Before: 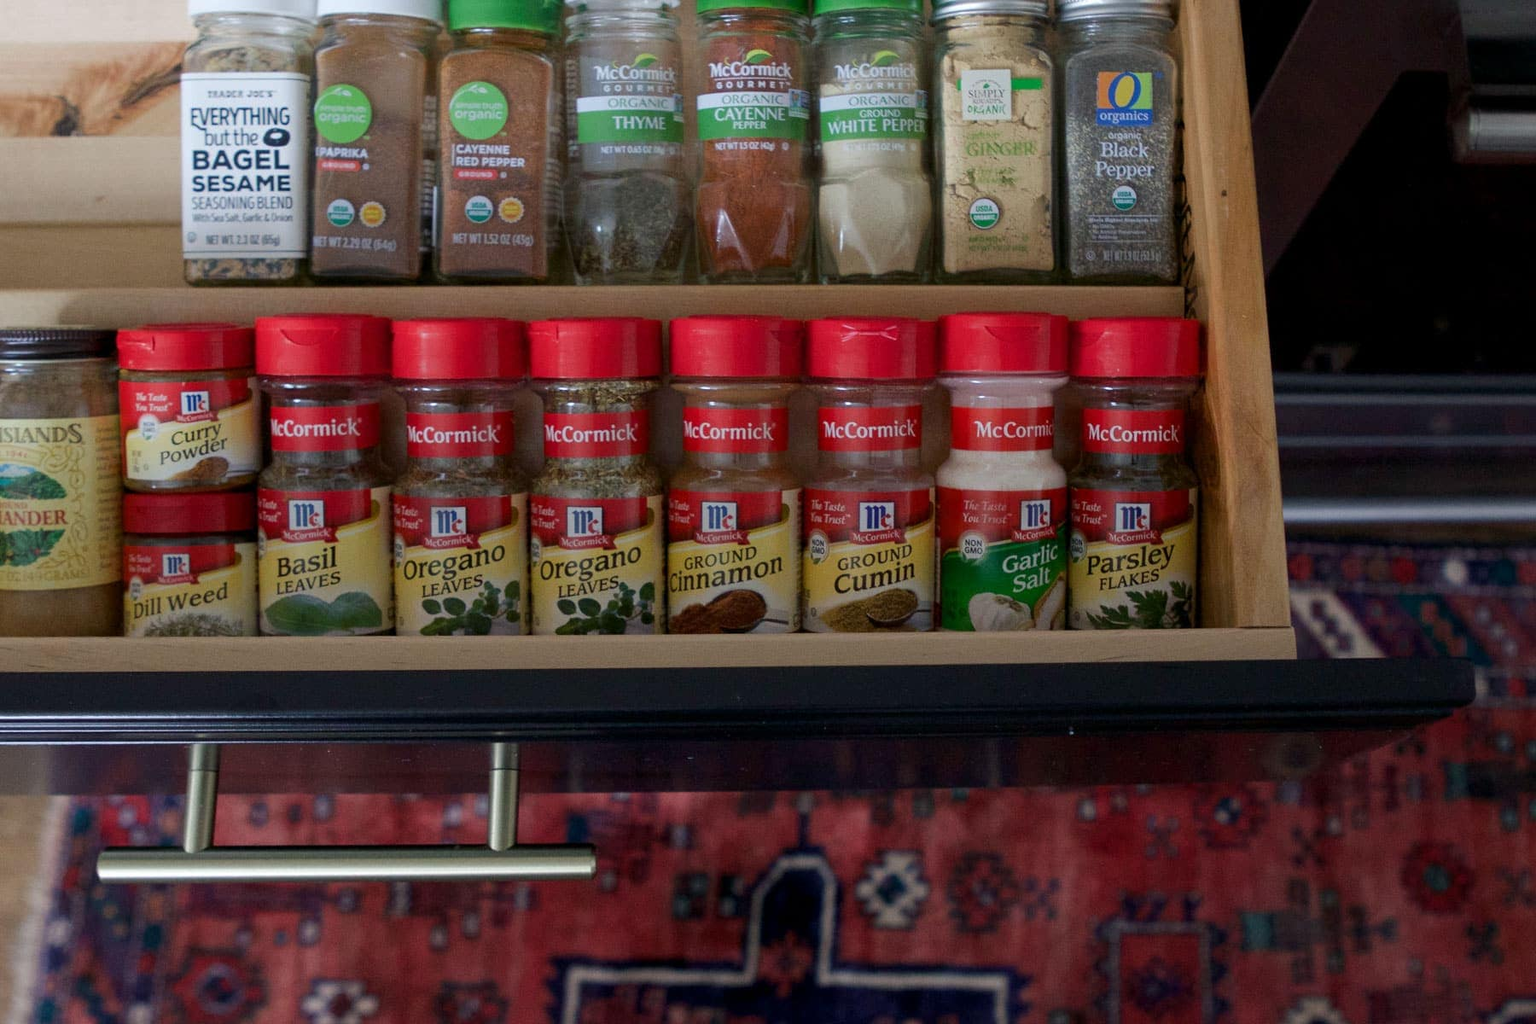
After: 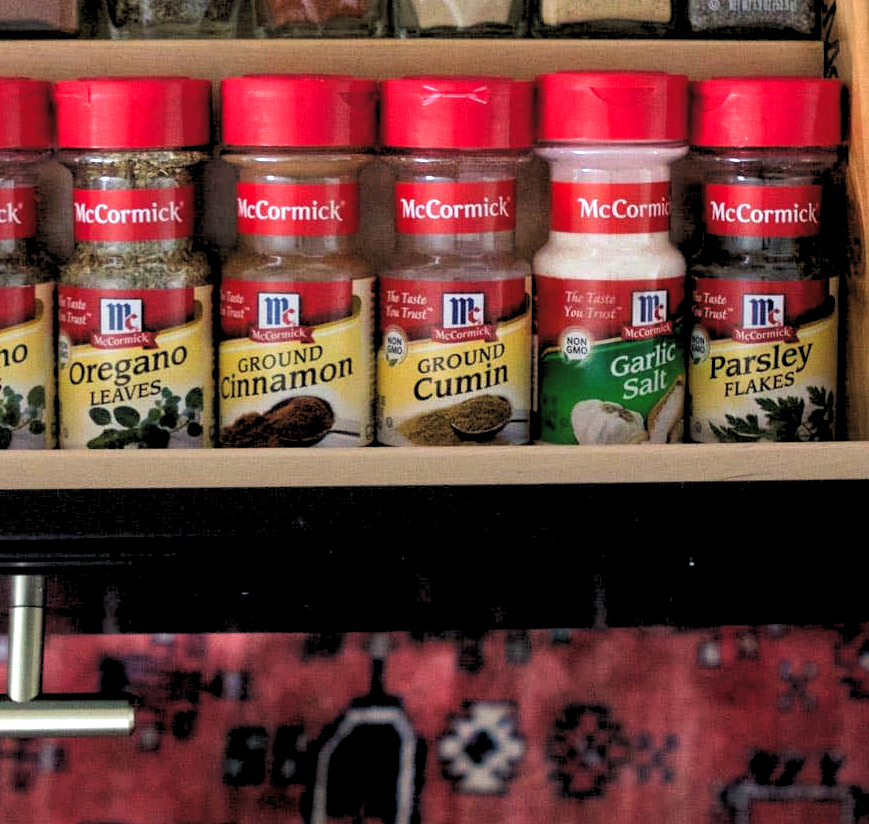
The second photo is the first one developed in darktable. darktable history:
crop: left 31.379%, top 24.658%, right 20.326%, bottom 6.628%
tone curve: curves: ch0 [(0, 0) (0.003, 0.014) (0.011, 0.019) (0.025, 0.029) (0.044, 0.047) (0.069, 0.071) (0.1, 0.101) (0.136, 0.131) (0.177, 0.166) (0.224, 0.212) (0.277, 0.263) (0.335, 0.32) (0.399, 0.387) (0.468, 0.459) (0.543, 0.541) (0.623, 0.626) (0.709, 0.717) (0.801, 0.813) (0.898, 0.909) (1, 1)], preserve colors none
exposure: black level correction -0.005, exposure 1.002 EV, compensate highlight preservation false
rgb levels: levels [[0.029, 0.461, 0.922], [0, 0.5, 1], [0, 0.5, 1]]
